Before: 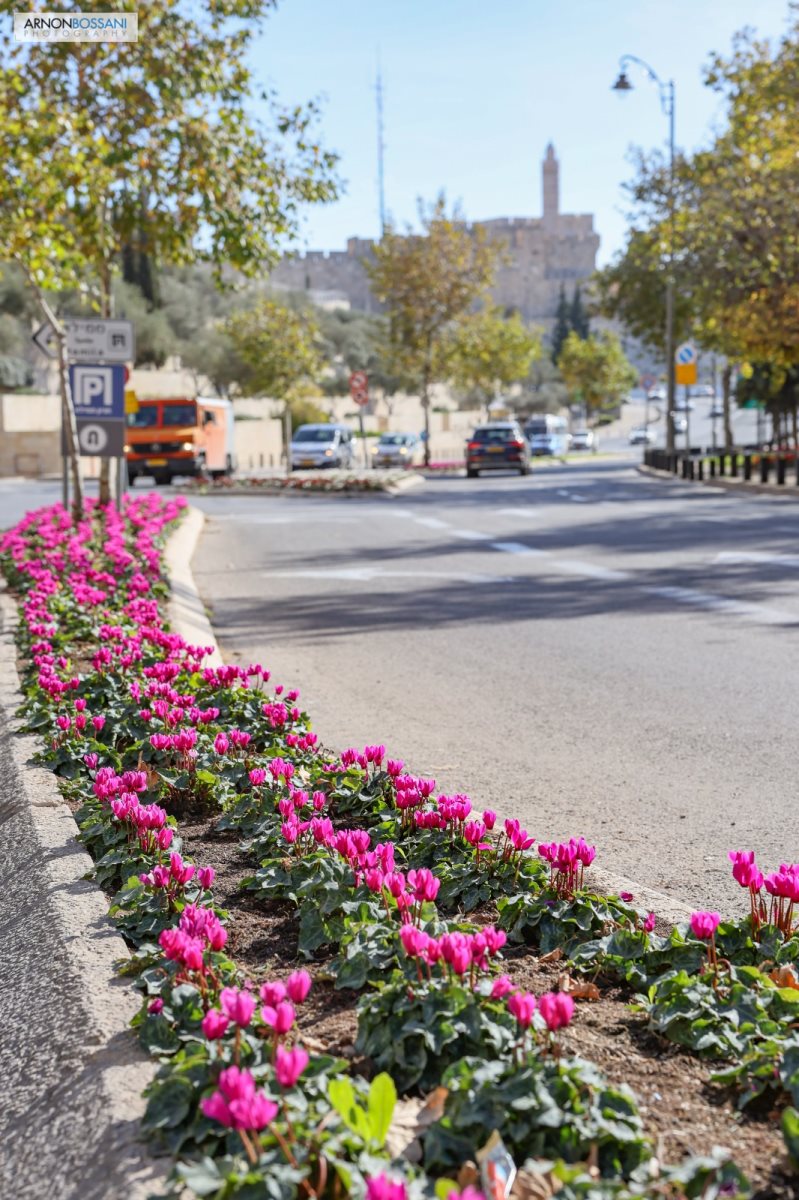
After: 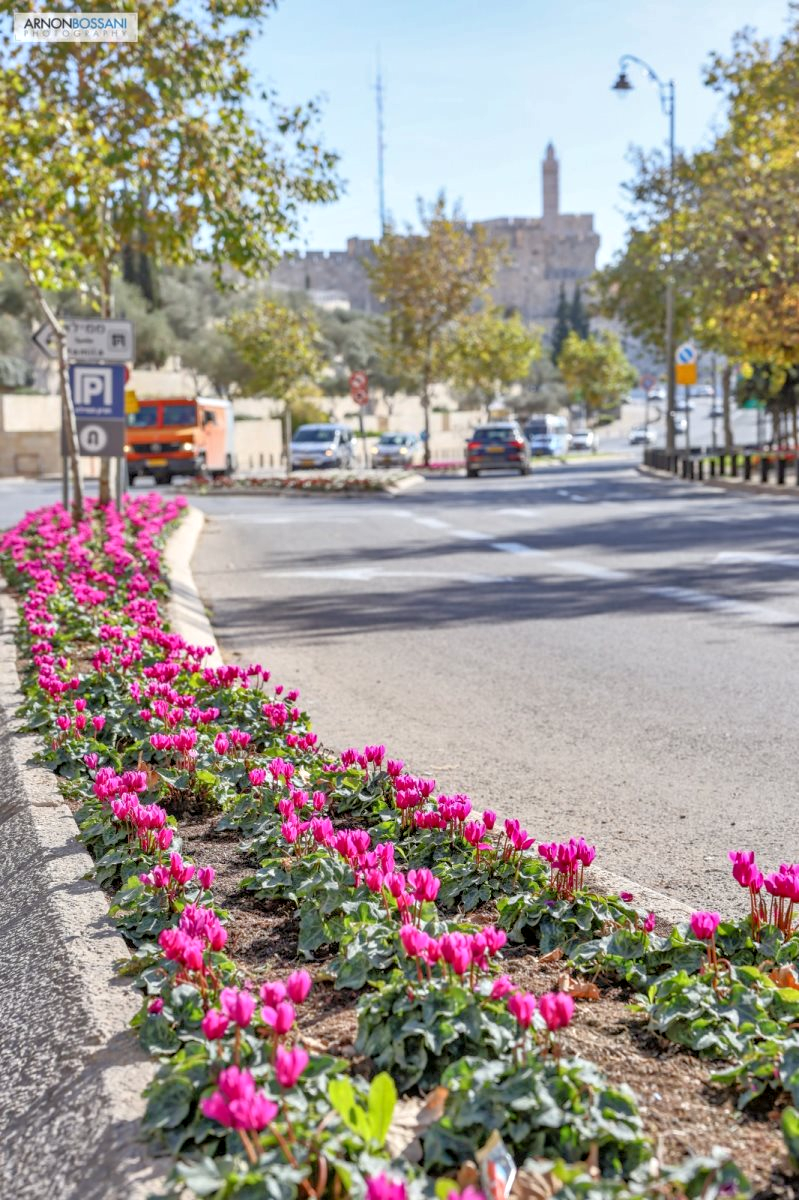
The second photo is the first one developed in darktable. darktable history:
tone equalizer: -7 EV 0.159 EV, -6 EV 0.582 EV, -5 EV 1.13 EV, -4 EV 1.31 EV, -3 EV 1.18 EV, -2 EV 0.6 EV, -1 EV 0.168 EV
local contrast: on, module defaults
